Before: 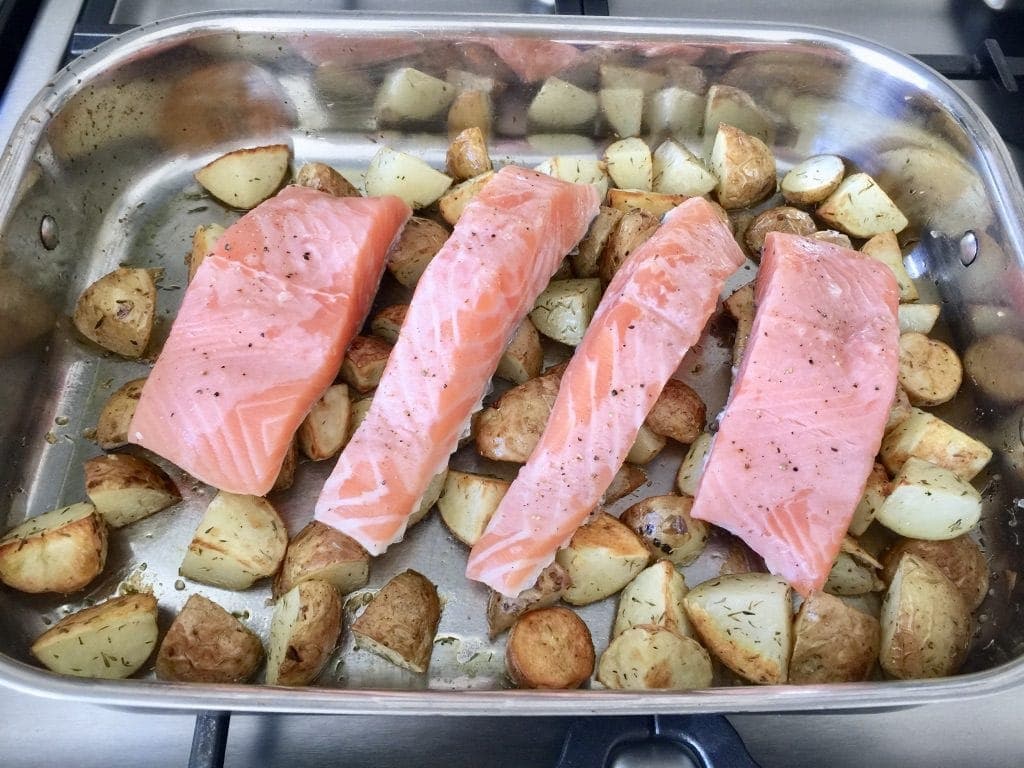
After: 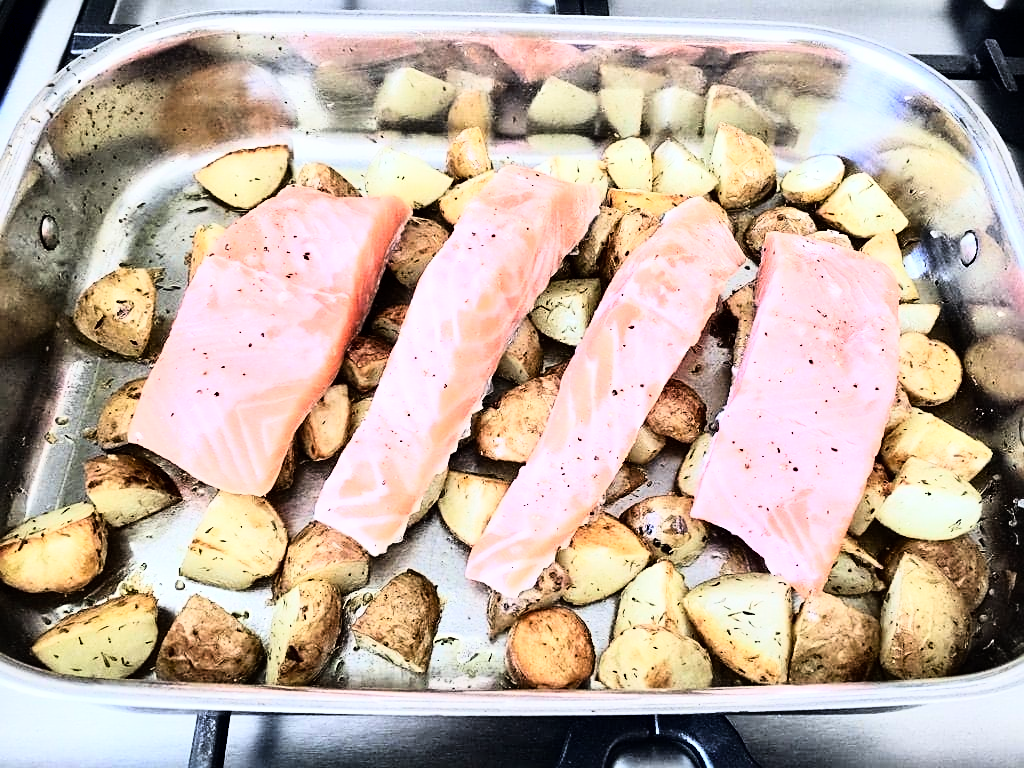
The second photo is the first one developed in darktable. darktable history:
sharpen: on, module defaults
rgb curve: curves: ch0 [(0, 0) (0.21, 0.15) (0.24, 0.21) (0.5, 0.75) (0.75, 0.96) (0.89, 0.99) (1, 1)]; ch1 [(0, 0.02) (0.21, 0.13) (0.25, 0.2) (0.5, 0.67) (0.75, 0.9) (0.89, 0.97) (1, 1)]; ch2 [(0, 0.02) (0.21, 0.13) (0.25, 0.2) (0.5, 0.67) (0.75, 0.9) (0.89, 0.97) (1, 1)], compensate middle gray true
exposure: black level correction 0.002, exposure -0.1 EV, compensate highlight preservation false
